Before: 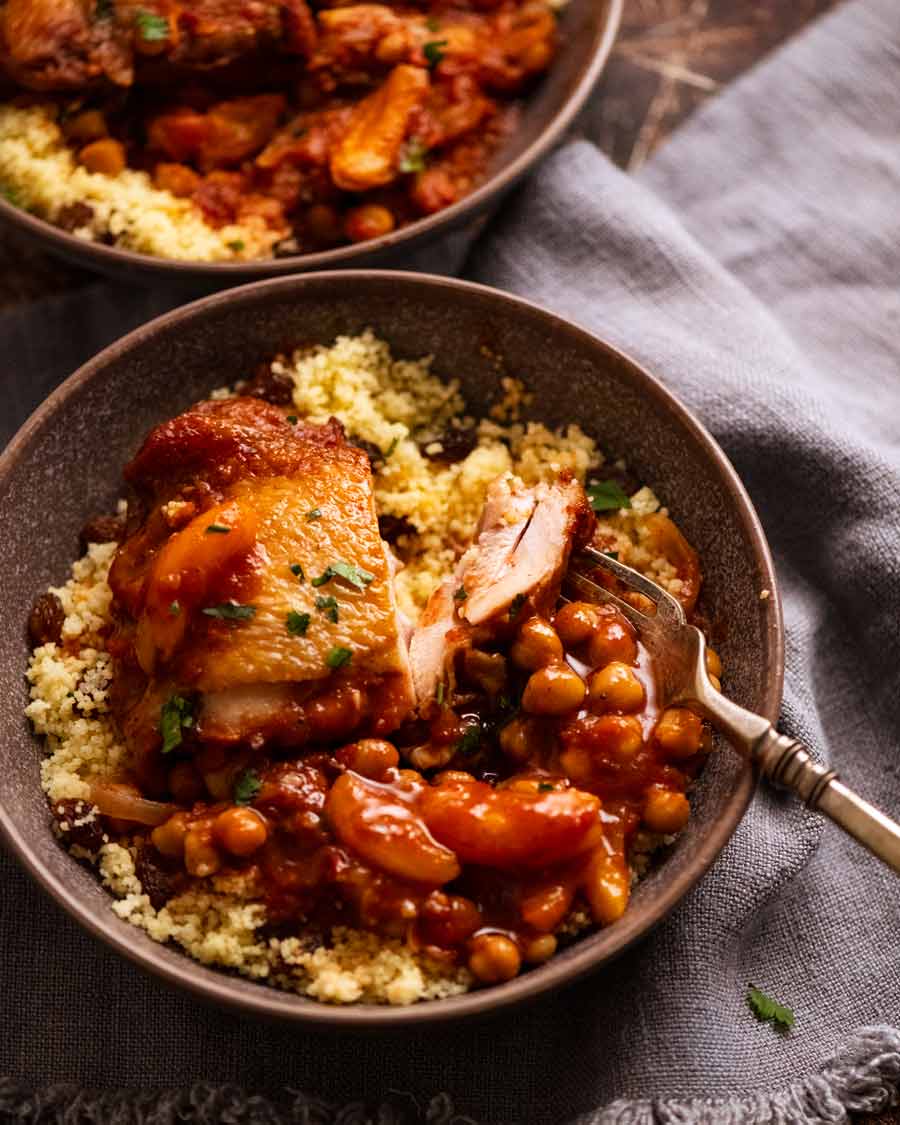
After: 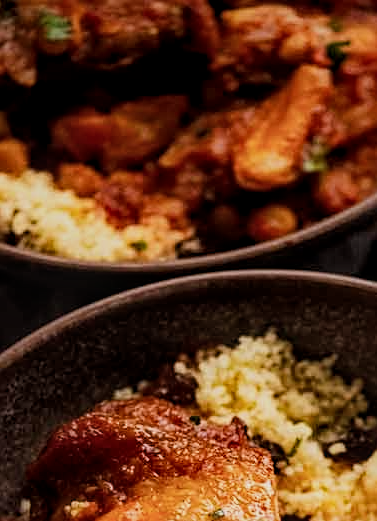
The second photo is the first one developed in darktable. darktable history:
filmic rgb: hardness 4.17, contrast 0.921
sharpen: on, module defaults
tone equalizer: -8 EV 0.001 EV, -7 EV -0.002 EV, -6 EV 0.002 EV, -5 EV -0.03 EV, -4 EV -0.116 EV, -3 EV -0.169 EV, -2 EV 0.24 EV, -1 EV 0.702 EV, +0 EV 0.493 EV
crop and rotate: left 10.817%, top 0.062%, right 47.194%, bottom 53.626%
local contrast: on, module defaults
exposure: exposure -0.582 EV, compensate highlight preservation false
